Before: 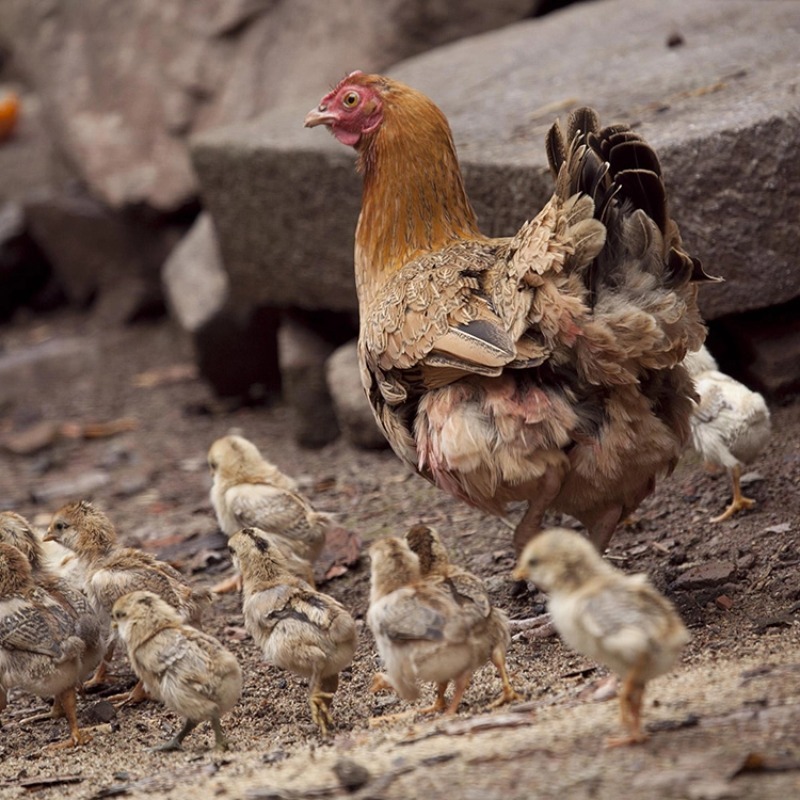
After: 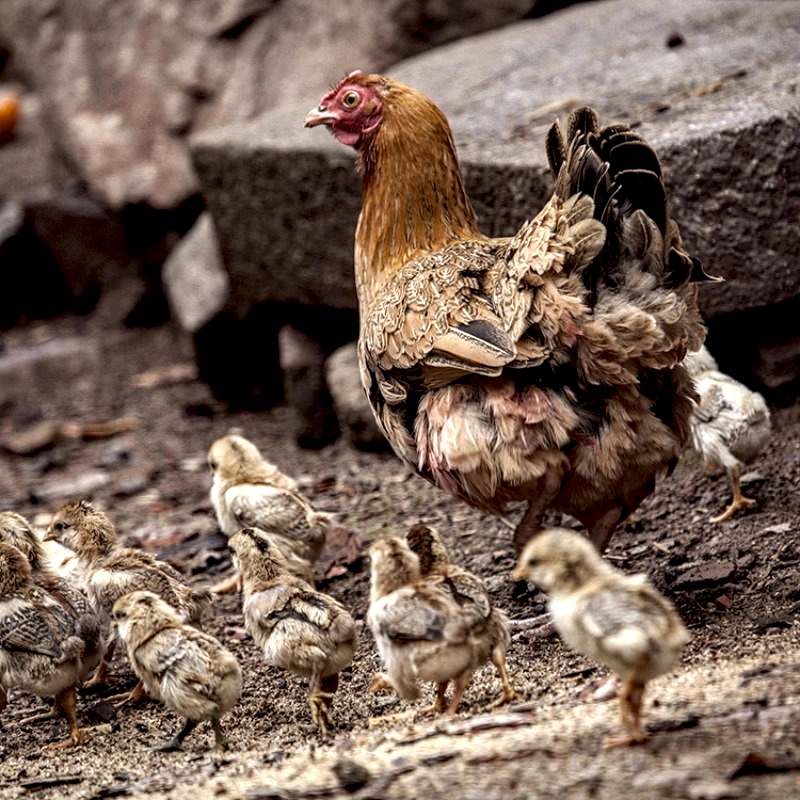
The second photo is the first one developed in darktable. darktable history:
haze removal: adaptive false
local contrast: highlights 21%, detail 197%
